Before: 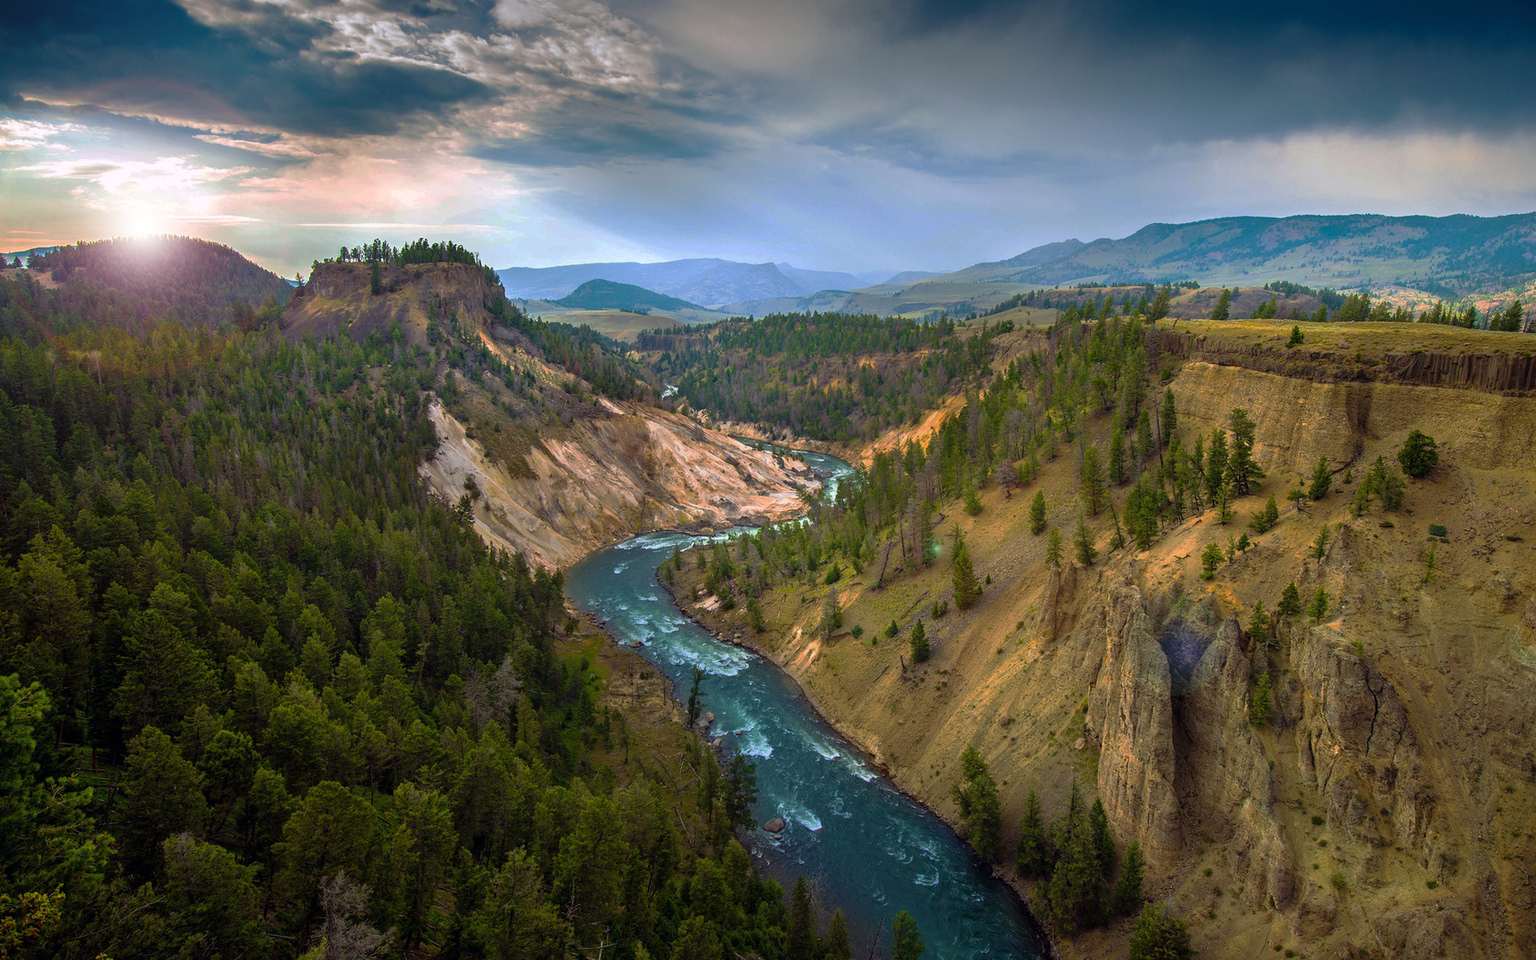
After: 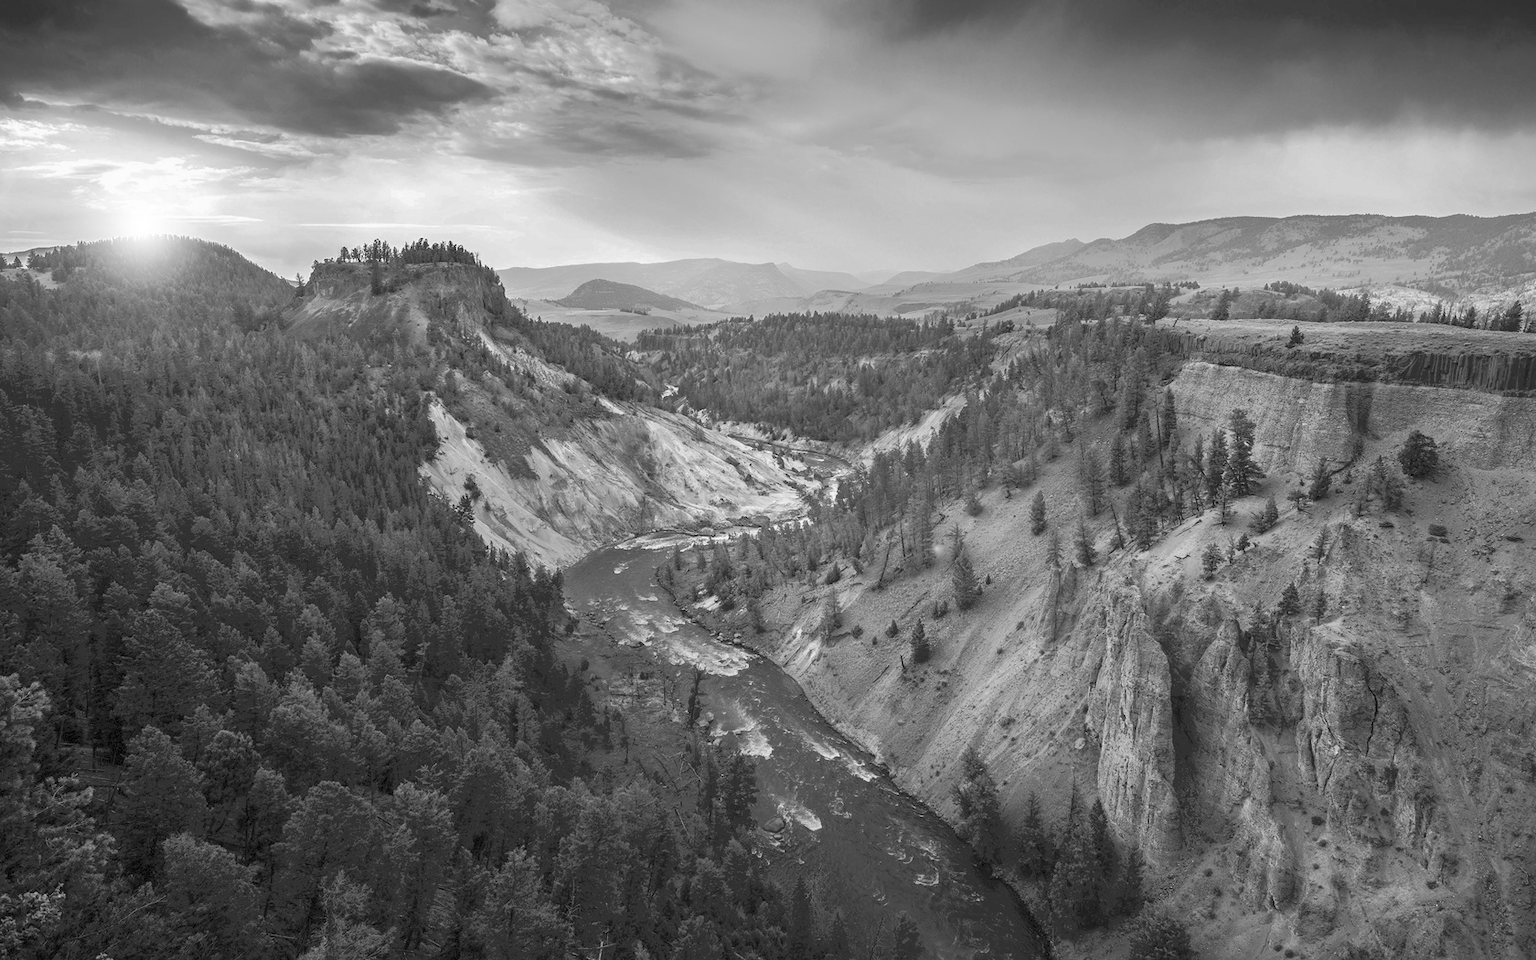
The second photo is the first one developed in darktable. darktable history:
tone curve: curves: ch0 [(0, 0) (0.003, 0.055) (0.011, 0.111) (0.025, 0.126) (0.044, 0.169) (0.069, 0.215) (0.1, 0.199) (0.136, 0.207) (0.177, 0.259) (0.224, 0.327) (0.277, 0.361) (0.335, 0.431) (0.399, 0.501) (0.468, 0.589) (0.543, 0.683) (0.623, 0.73) (0.709, 0.796) (0.801, 0.863) (0.898, 0.921) (1, 1)], preserve colors none
monochrome: on, module defaults
